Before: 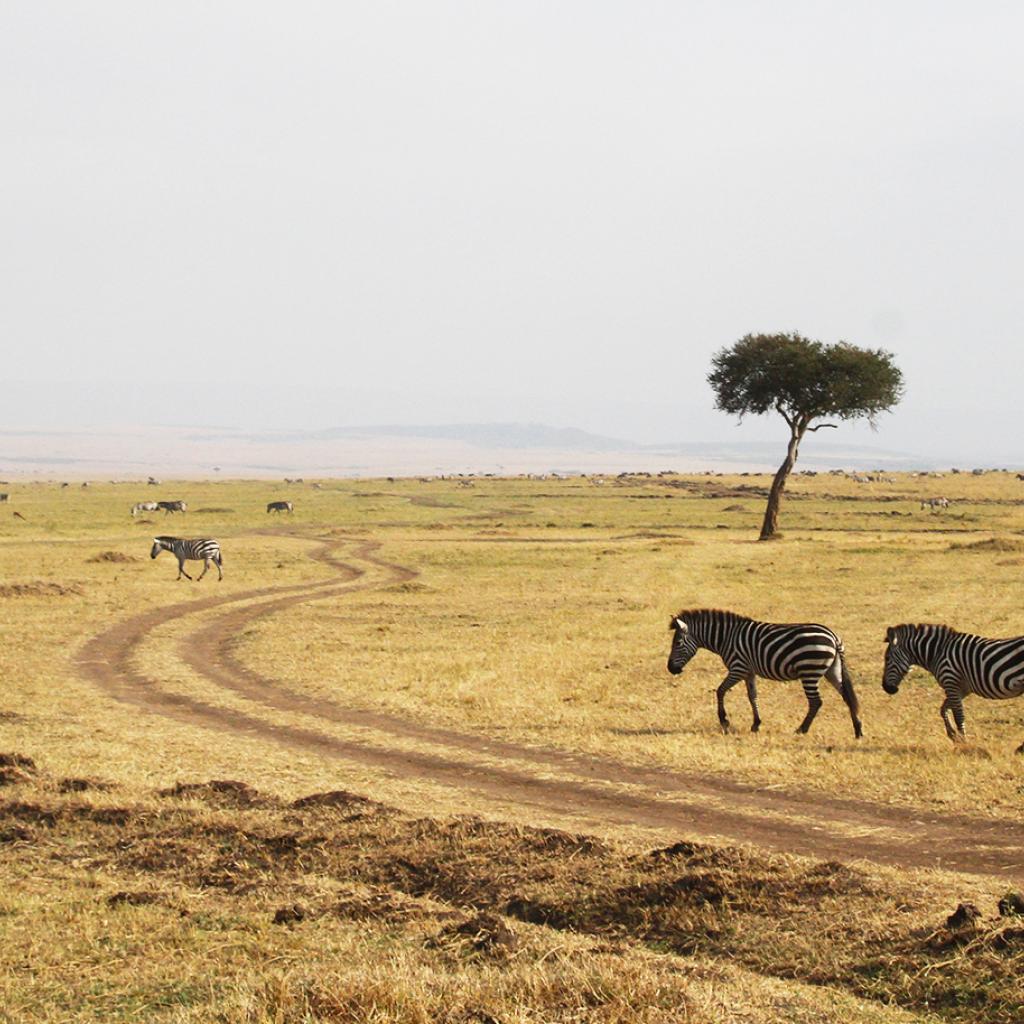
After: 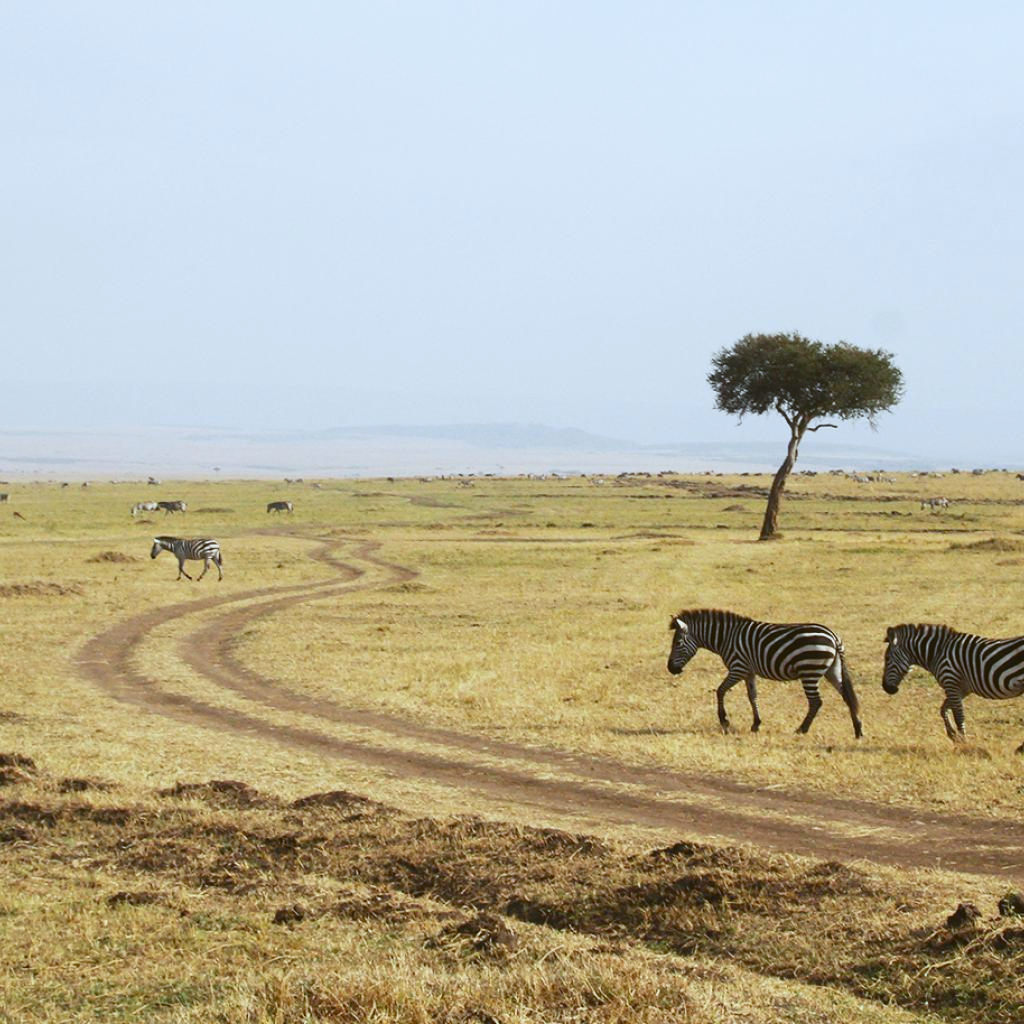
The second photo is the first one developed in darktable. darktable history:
color balance: lift [1.004, 1.002, 1.002, 0.998], gamma [1, 1.007, 1.002, 0.993], gain [1, 0.977, 1.013, 1.023], contrast -3.64%
white balance: red 0.954, blue 1.079
